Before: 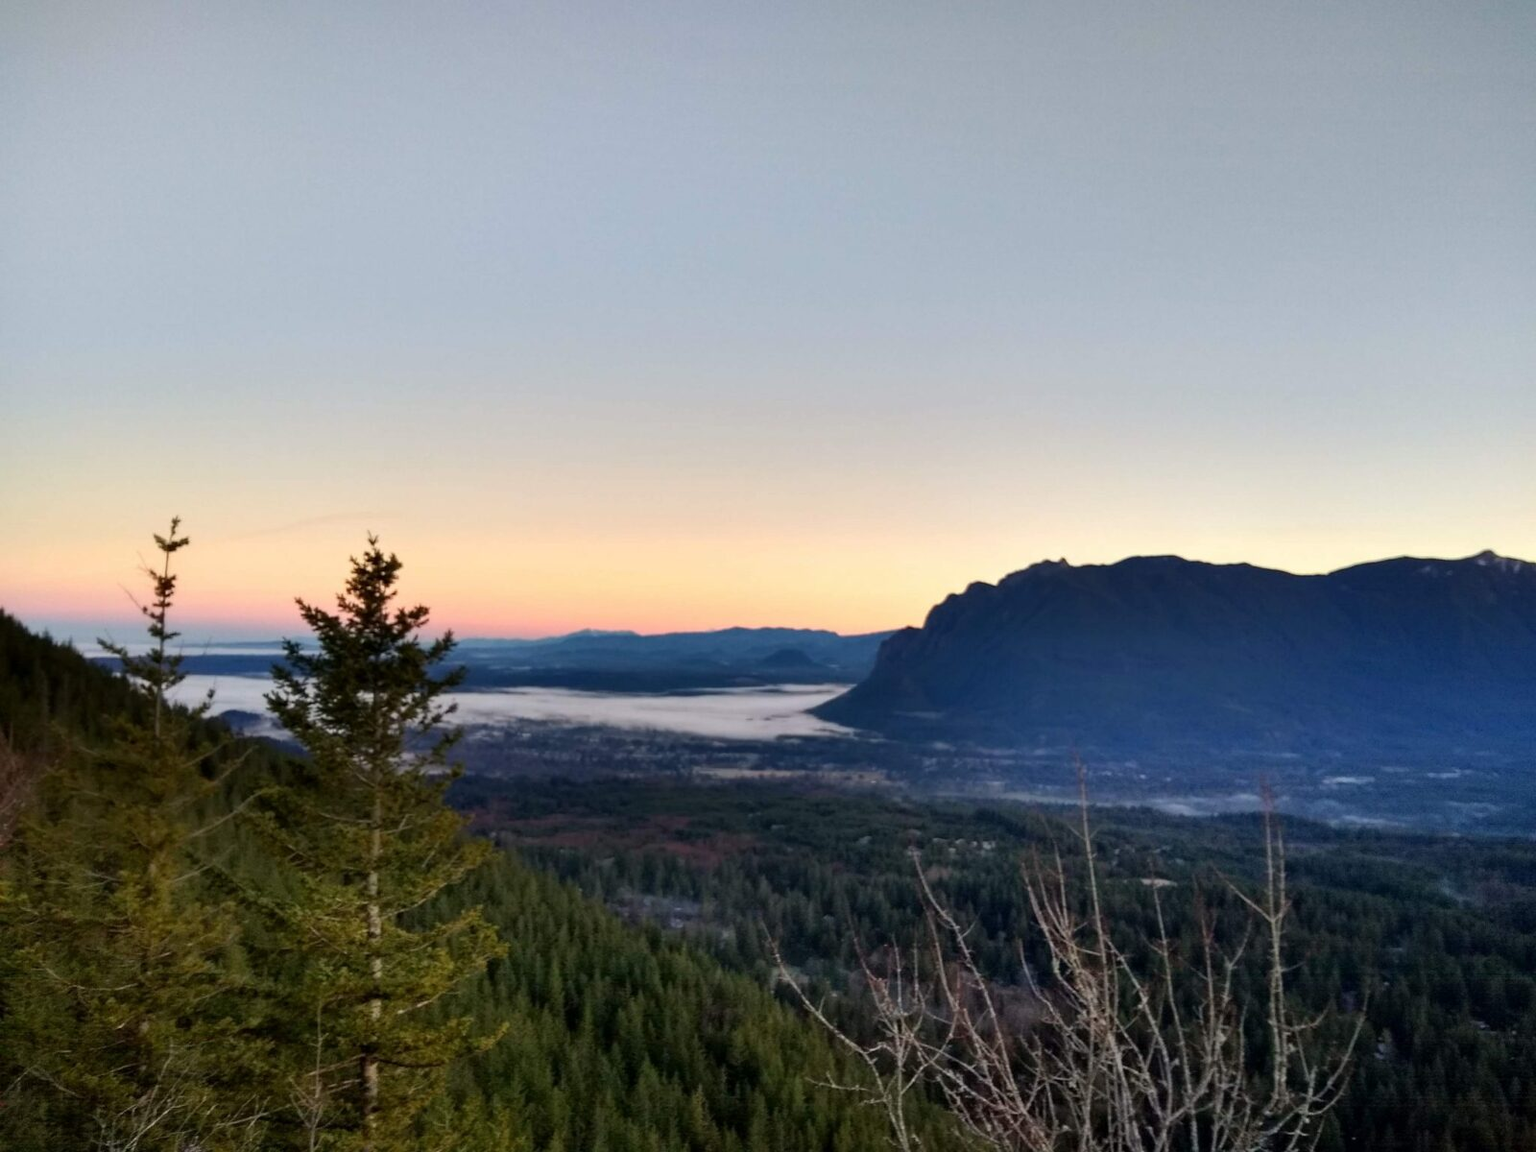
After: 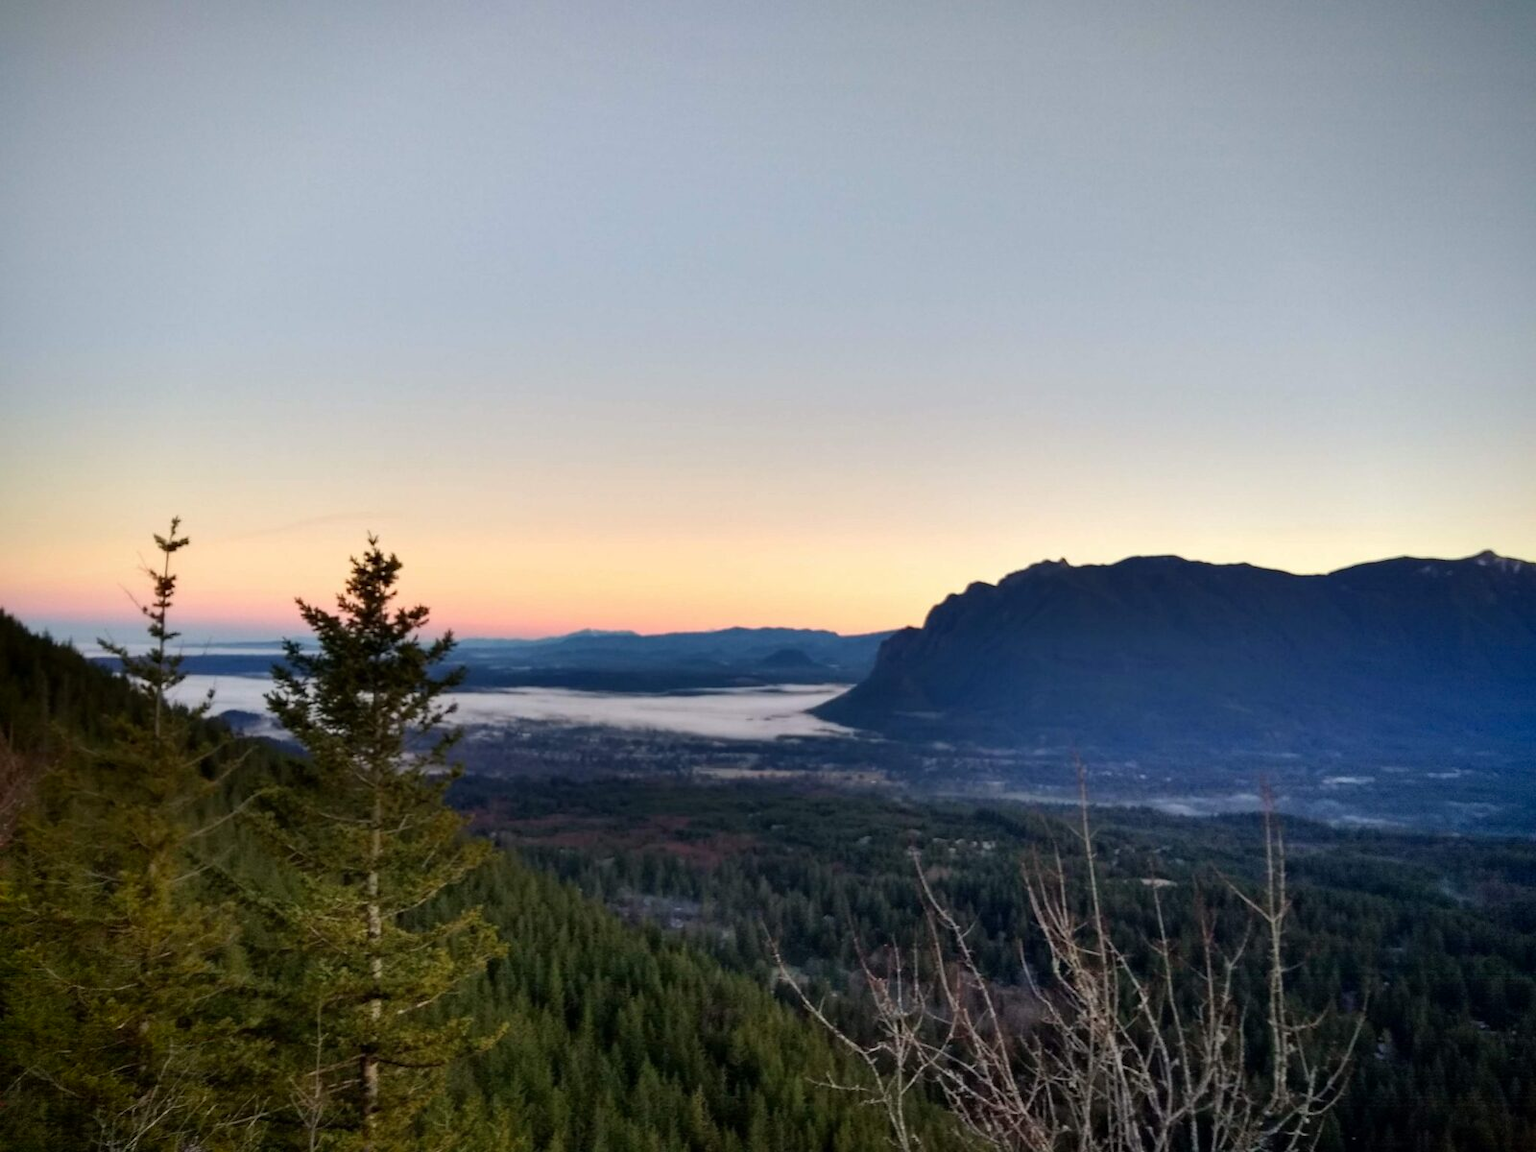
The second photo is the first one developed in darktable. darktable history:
vignetting: fall-off radius 60.88%, saturation 0.381, unbound false
